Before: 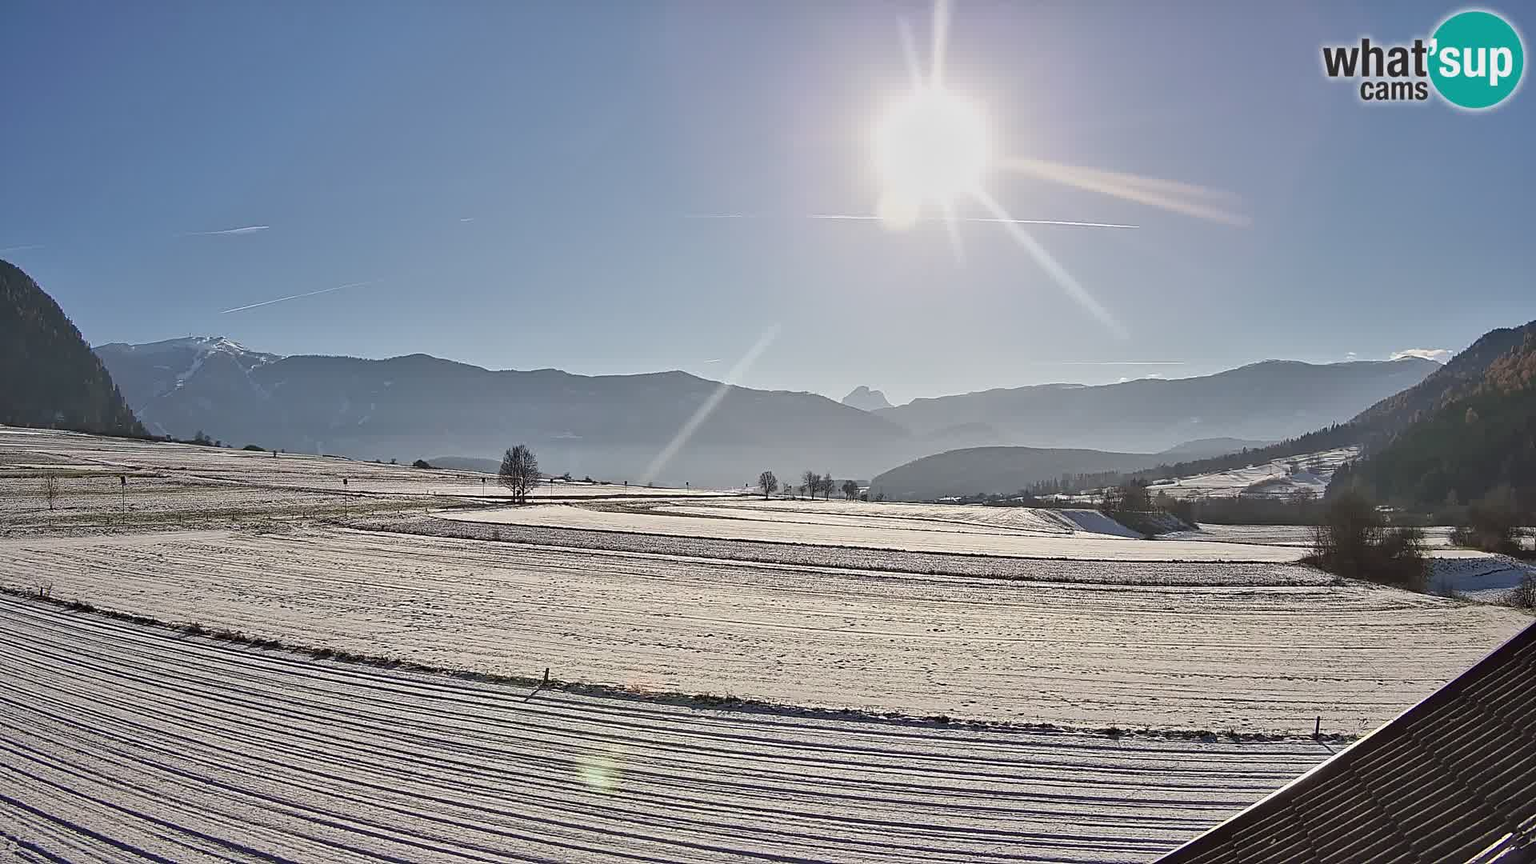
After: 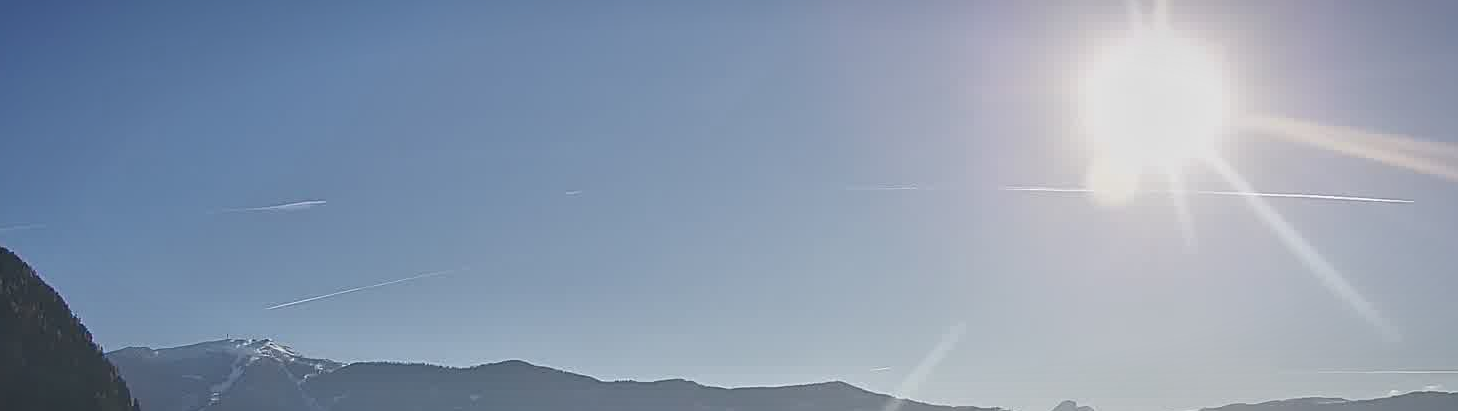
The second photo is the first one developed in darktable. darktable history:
crop: left 0.554%, top 7.651%, right 23.488%, bottom 54.241%
vignetting: fall-off start 87.45%, brightness -0.242, saturation 0.134, automatic ratio true
